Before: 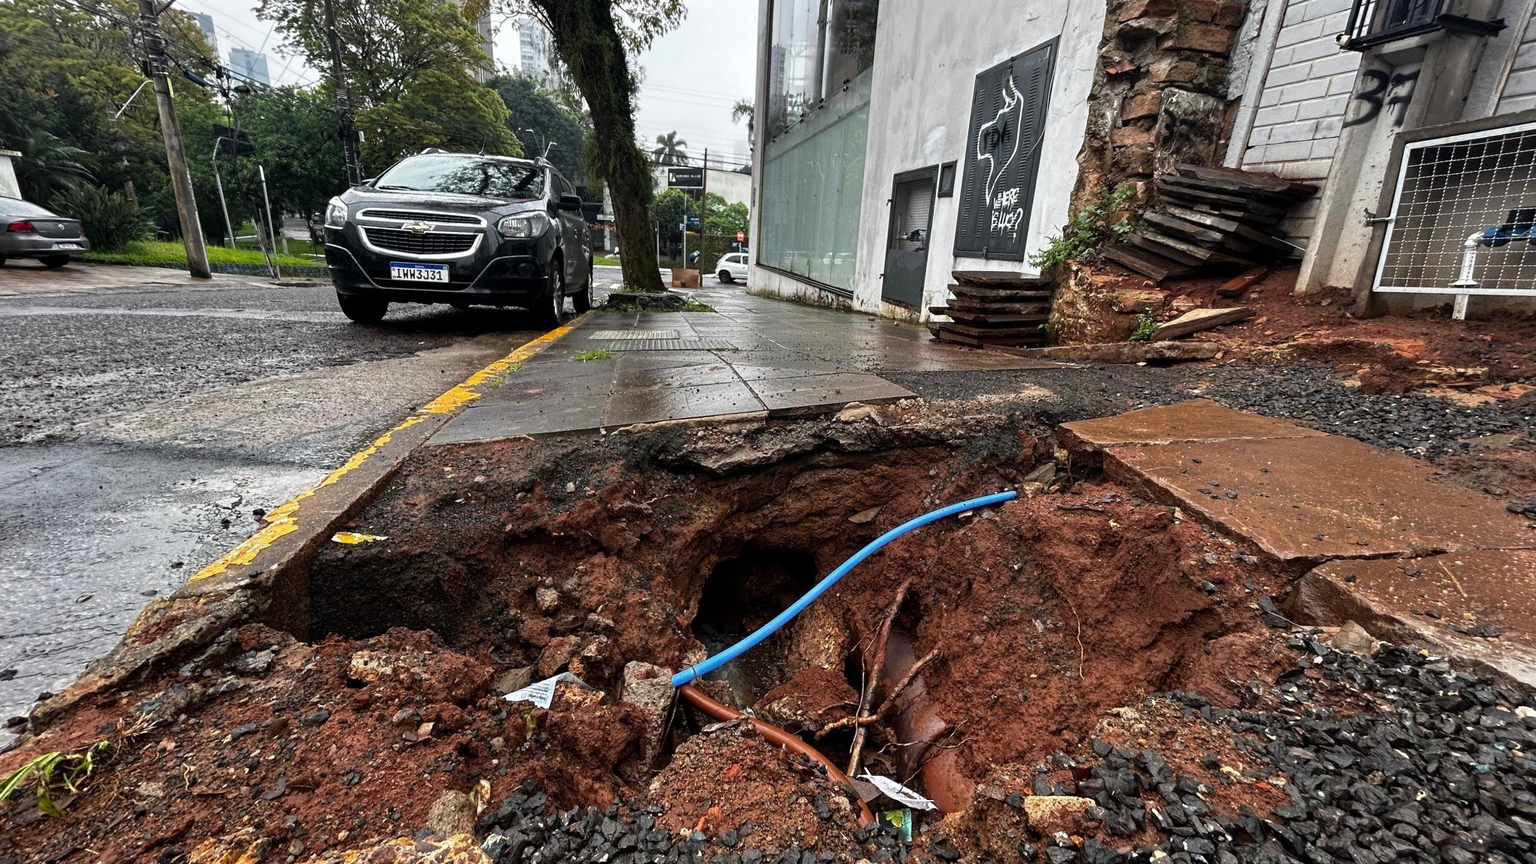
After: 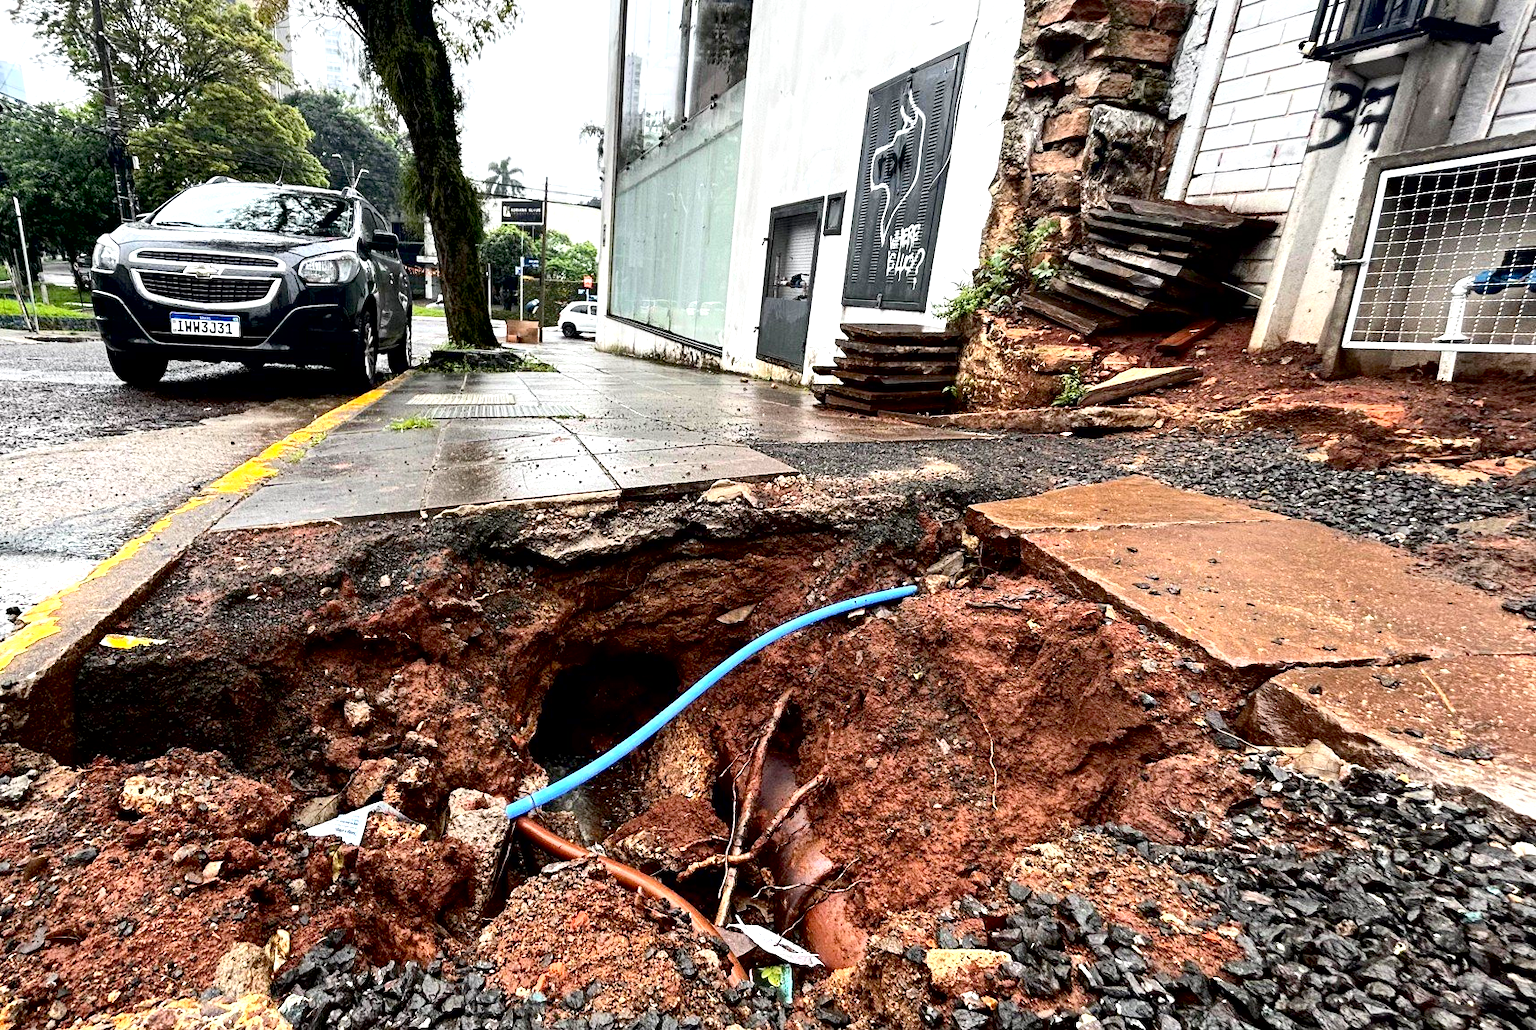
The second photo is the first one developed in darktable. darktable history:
crop: left 16.145%
exposure: black level correction 0.008, exposure 0.979 EV, compensate highlight preservation false
contrast brightness saturation: contrast 0.24, brightness 0.09
